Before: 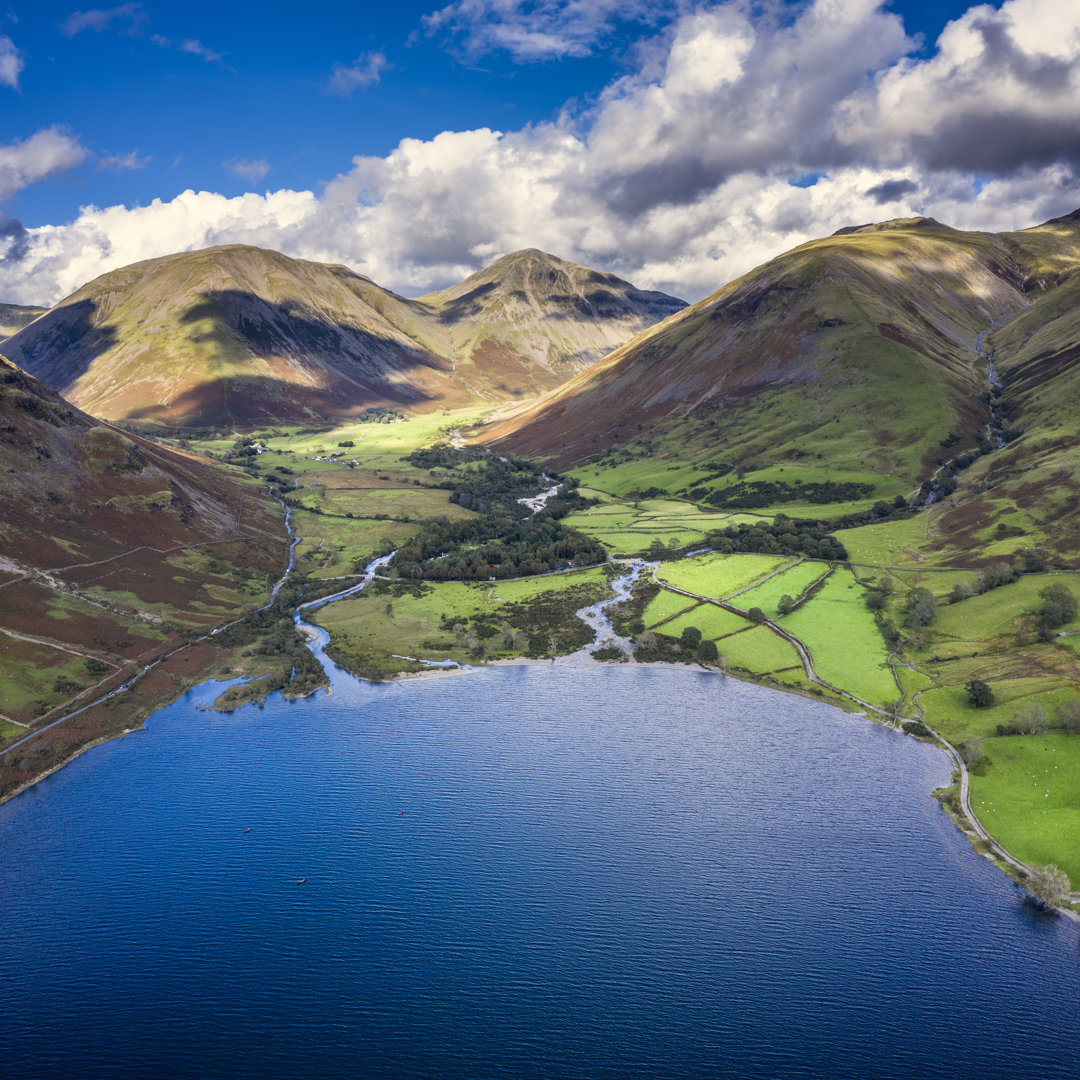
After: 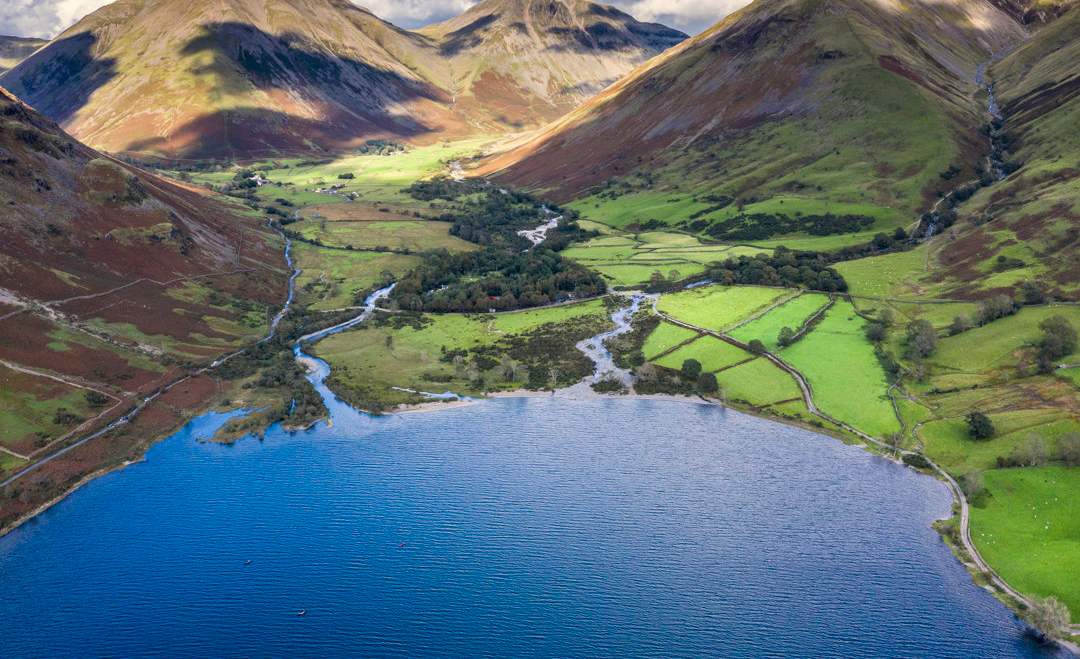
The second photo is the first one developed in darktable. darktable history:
crop and rotate: top 24.875%, bottom 14.016%
